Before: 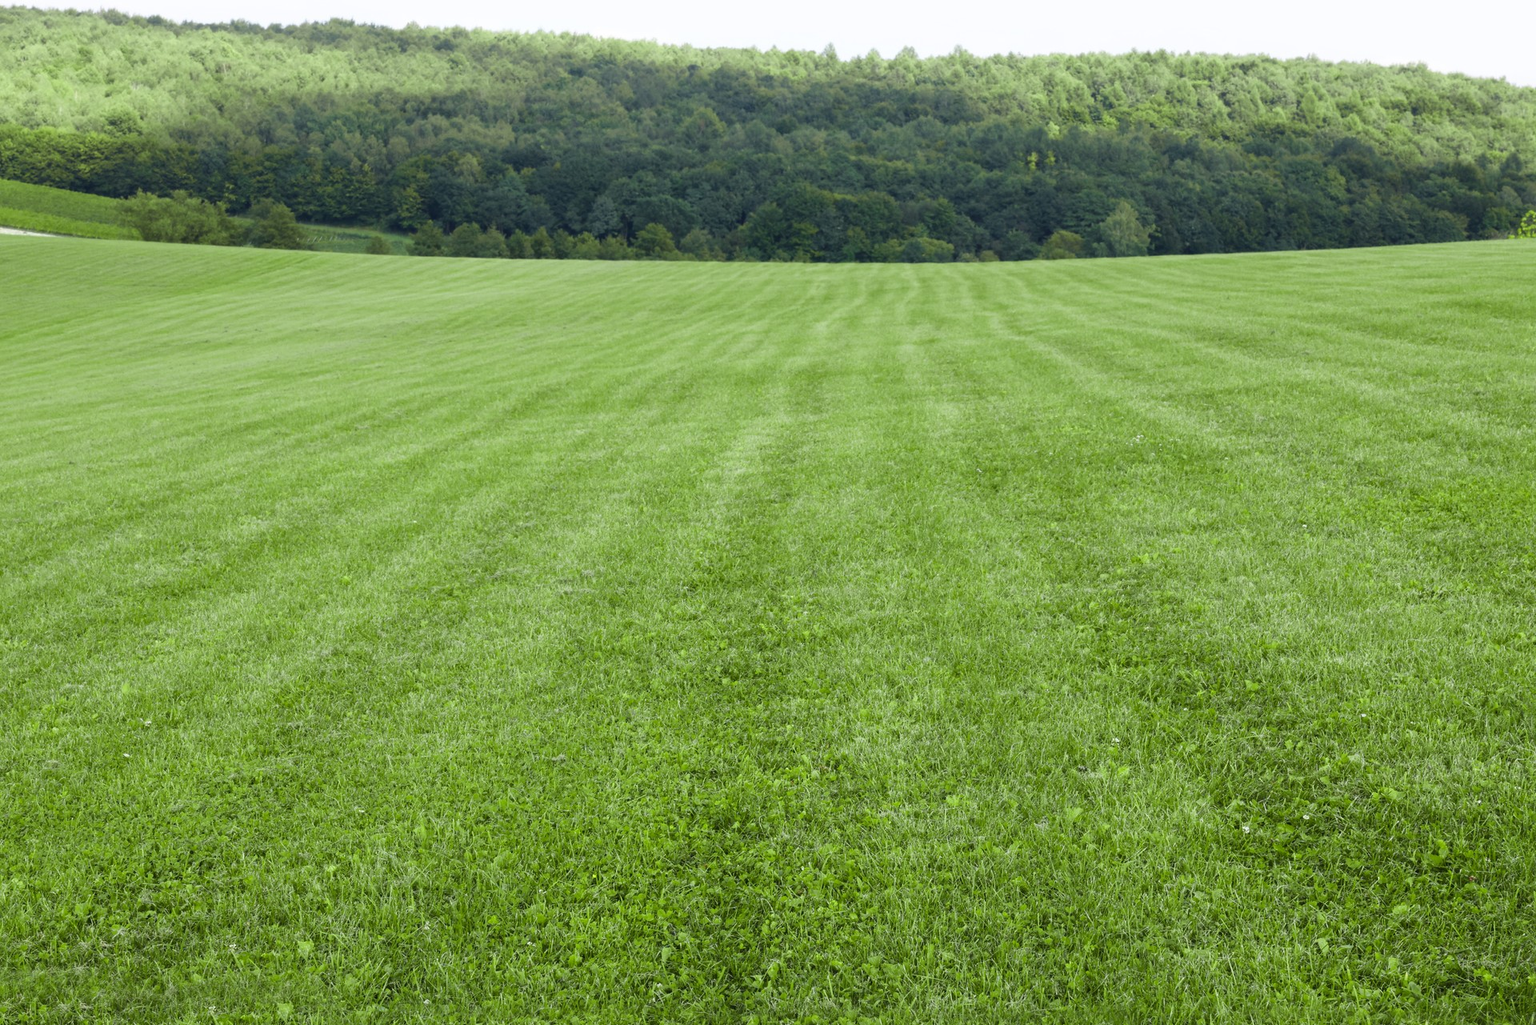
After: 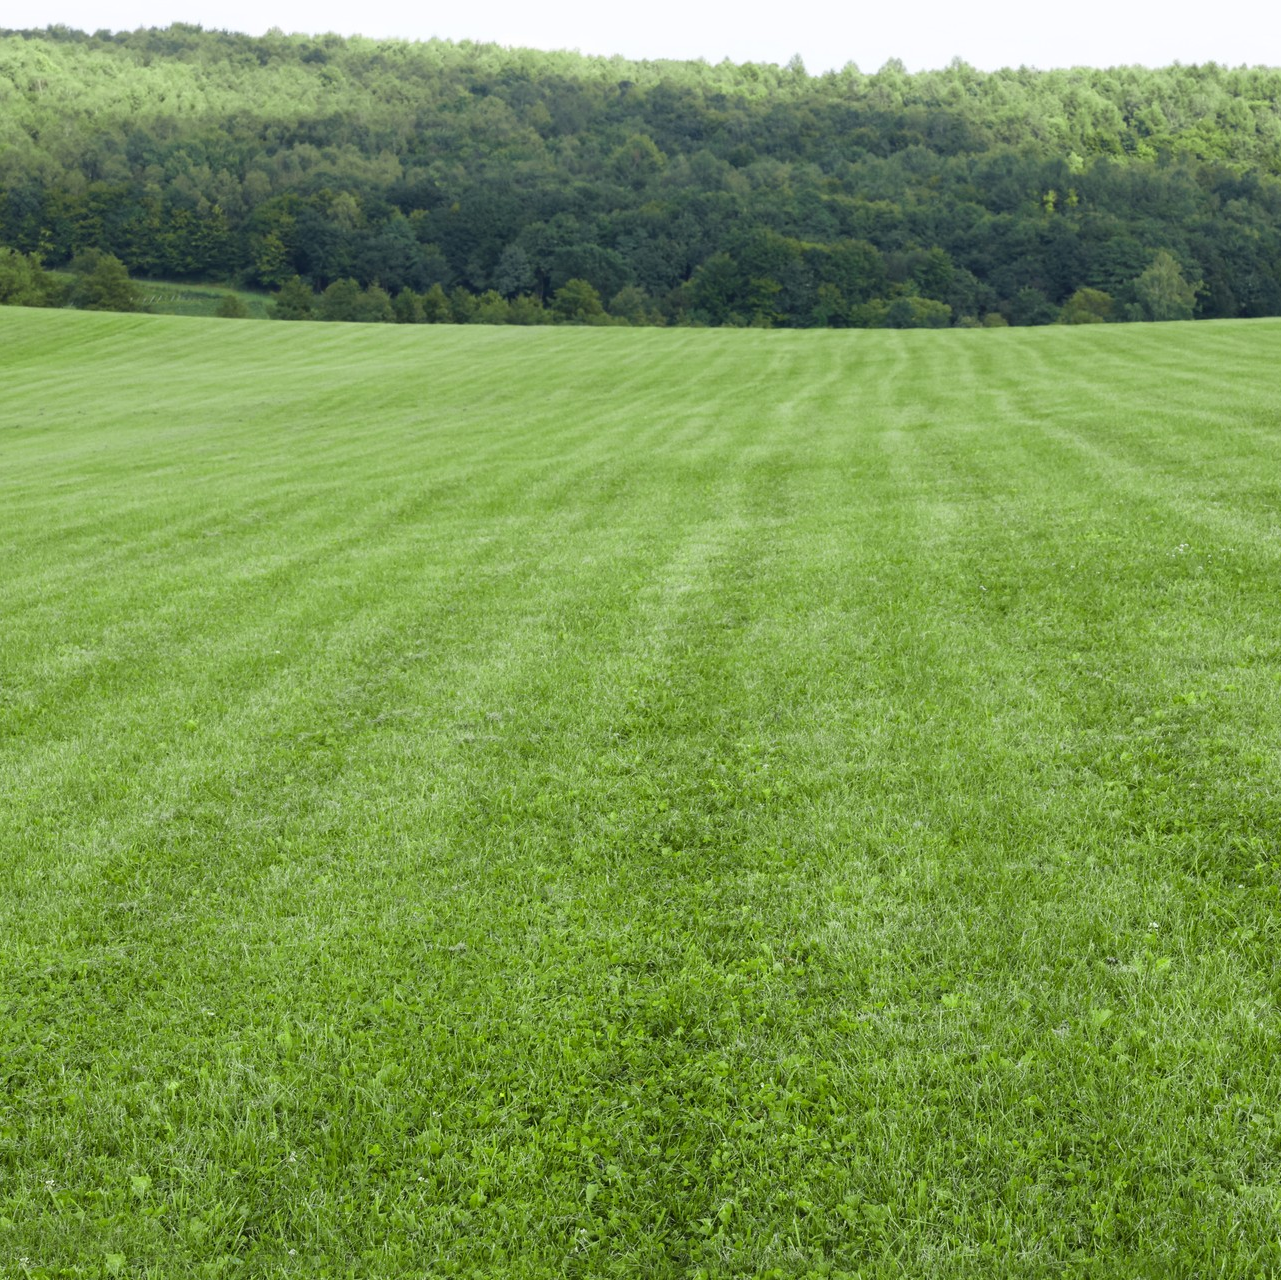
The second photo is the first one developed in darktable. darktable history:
crop and rotate: left 12.555%, right 20.694%
